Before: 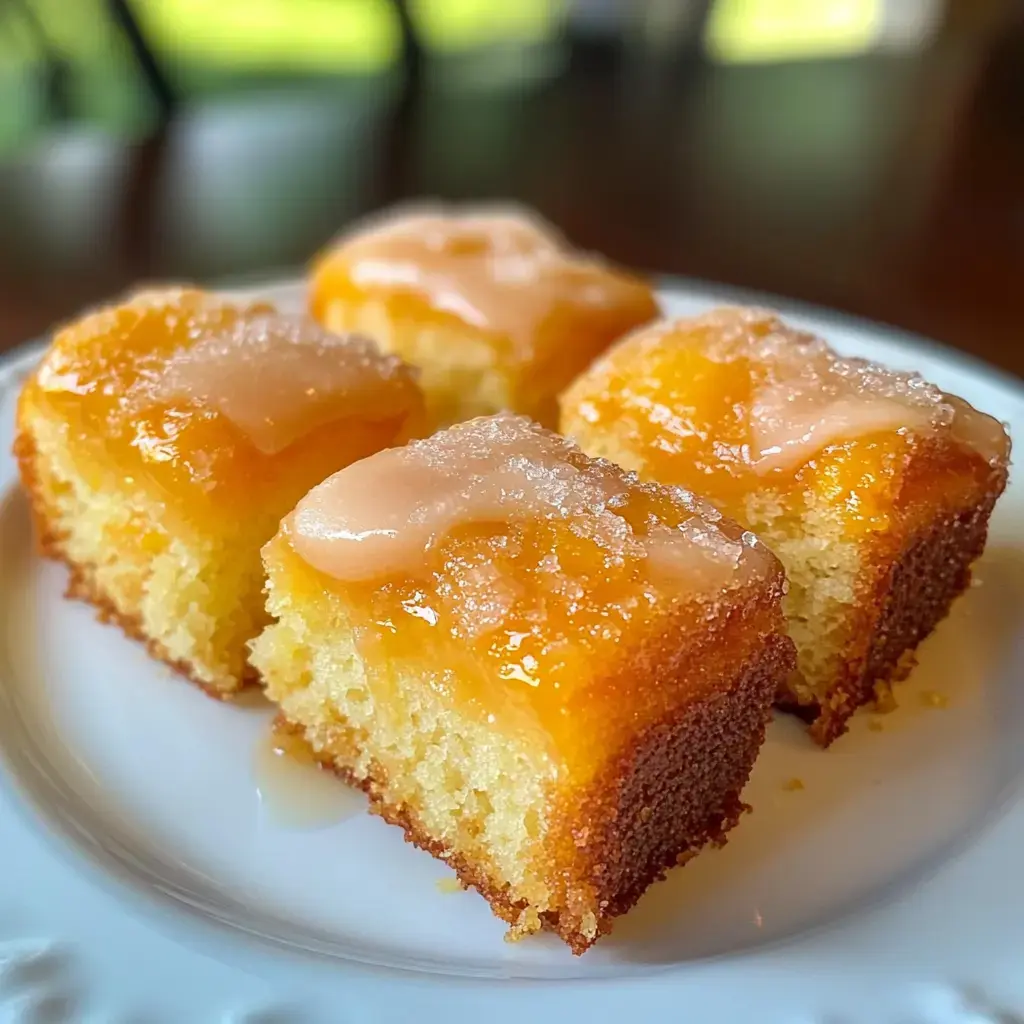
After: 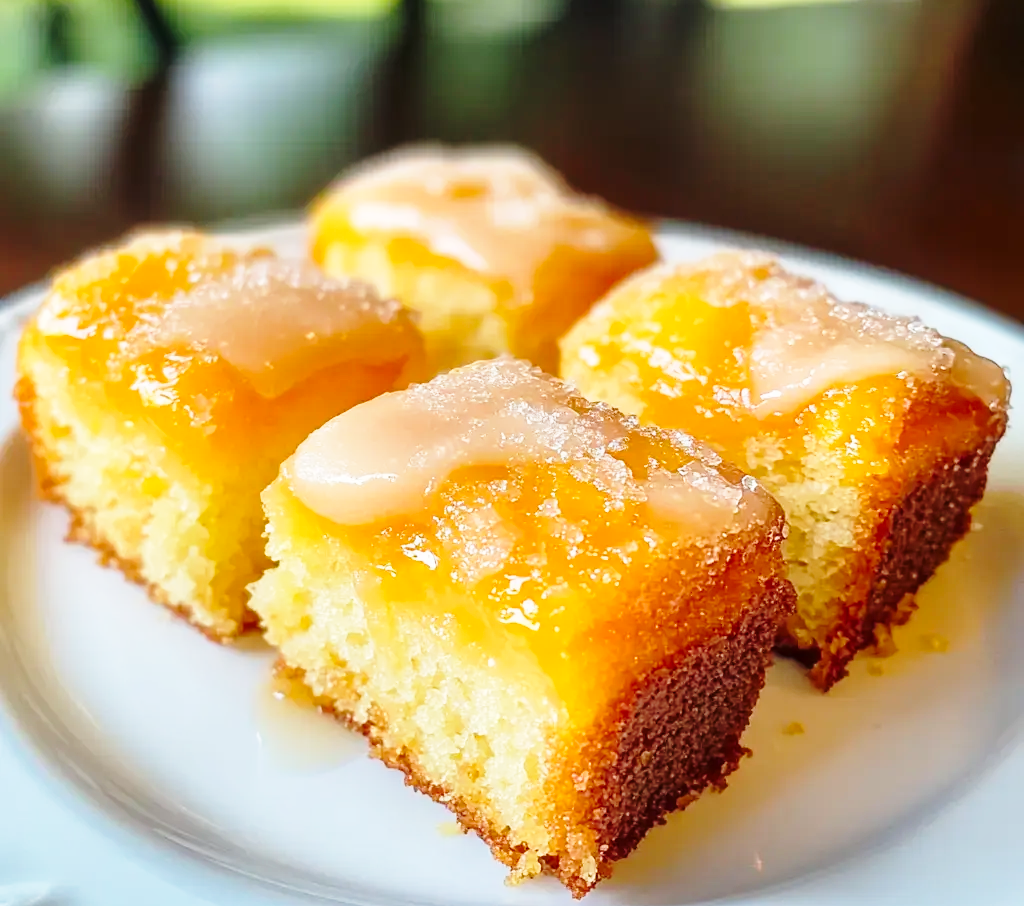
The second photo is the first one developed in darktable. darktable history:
crop and rotate: top 5.564%, bottom 5.908%
tone equalizer: smoothing diameter 2.15%, edges refinement/feathering 18.61, mask exposure compensation -1.57 EV, filter diffusion 5
base curve: curves: ch0 [(0, 0) (0.028, 0.03) (0.121, 0.232) (0.46, 0.748) (0.859, 0.968) (1, 1)], preserve colors none
